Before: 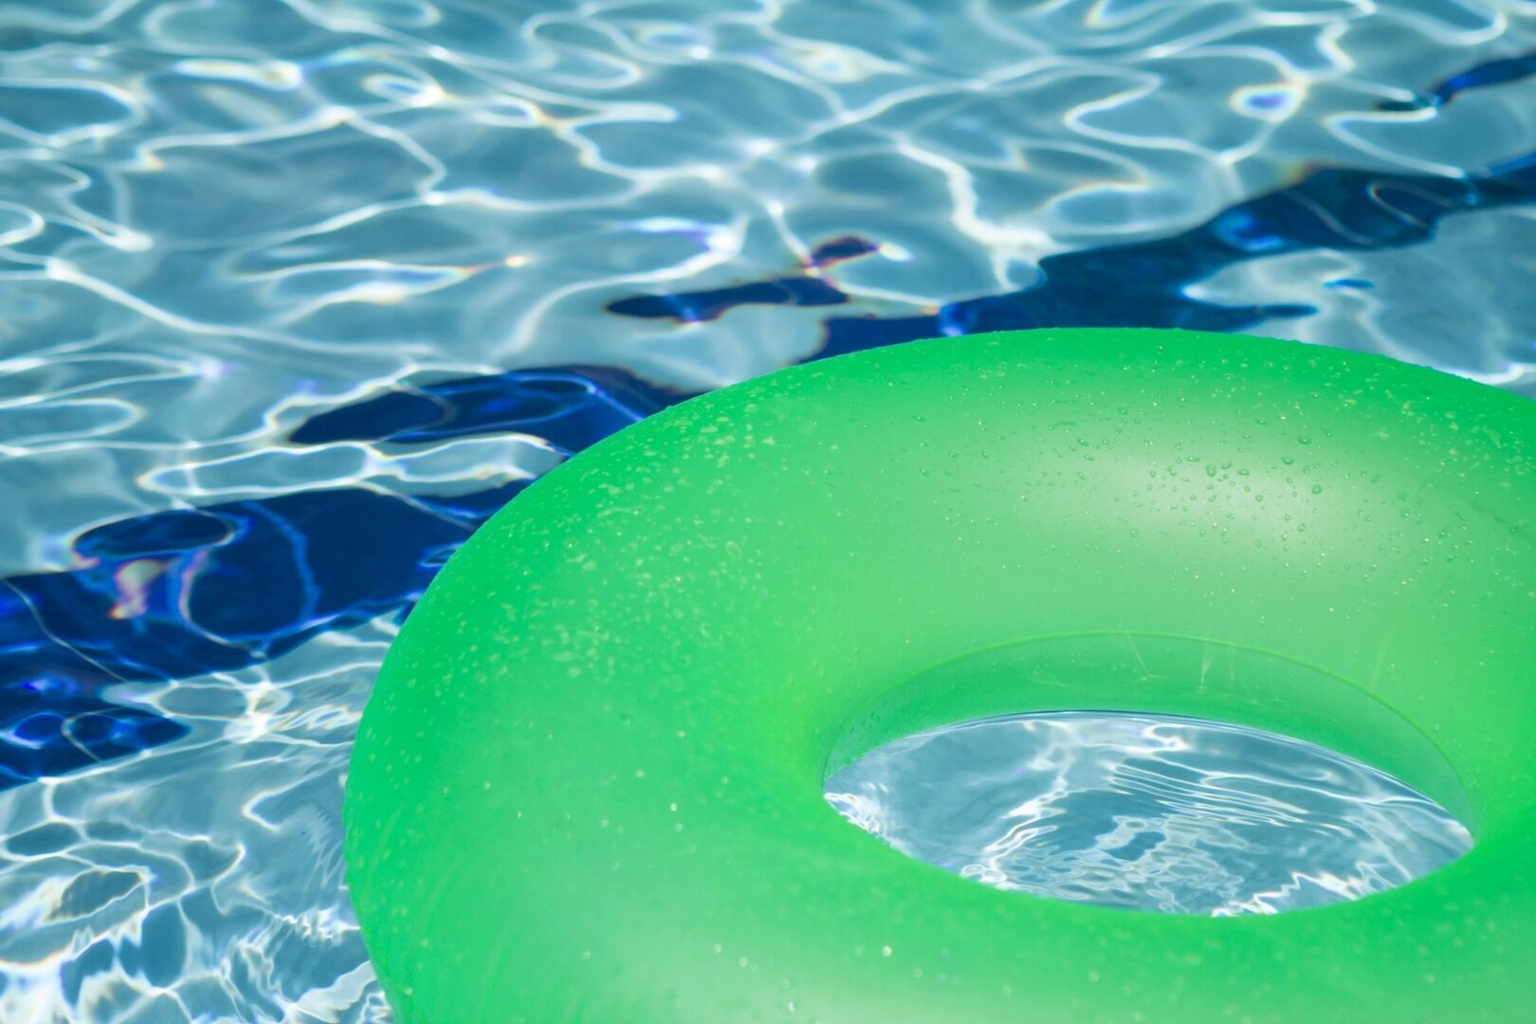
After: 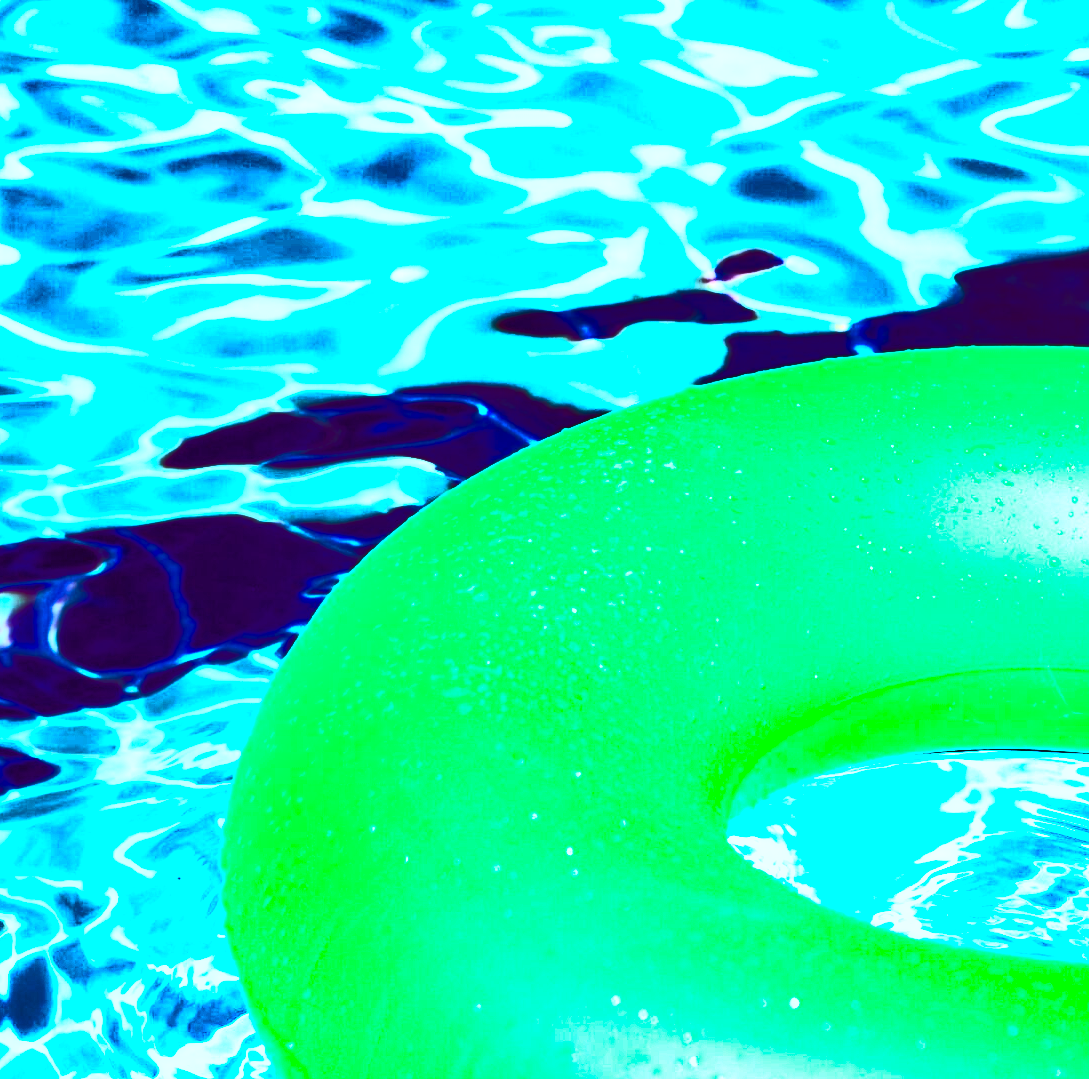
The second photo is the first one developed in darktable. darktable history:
color correction: highlights a* -3.24, highlights b* -6.9, shadows a* 3.27, shadows b* 5.78
color balance rgb: shadows lift › luminance -18.756%, shadows lift › chroma 35.216%, power › chroma 0.681%, power › hue 60°, perceptual saturation grading › global saturation 20.998%, perceptual saturation grading › highlights -19.777%, perceptual saturation grading › shadows 29.33%, perceptual brilliance grading › highlights 1.977%, perceptual brilliance grading › mid-tones -49.588%, perceptual brilliance grading › shadows -50.189%, global vibrance 20%
crop and rotate: left 8.764%, right 24.011%
exposure: black level correction 0, exposure 0.499 EV, compensate exposure bias true, compensate highlight preservation false
color calibration: gray › normalize channels true, illuminant F (fluorescent), F source F9 (Cool White Deluxe 4150 K) – high CRI, x 0.374, y 0.373, temperature 4158.56 K, gamut compression 0.003
contrast brightness saturation: contrast 0.837, brightness 0.582, saturation 0.6
shadows and highlights: highlights color adjustment 89.5%, low approximation 0.01, soften with gaussian
